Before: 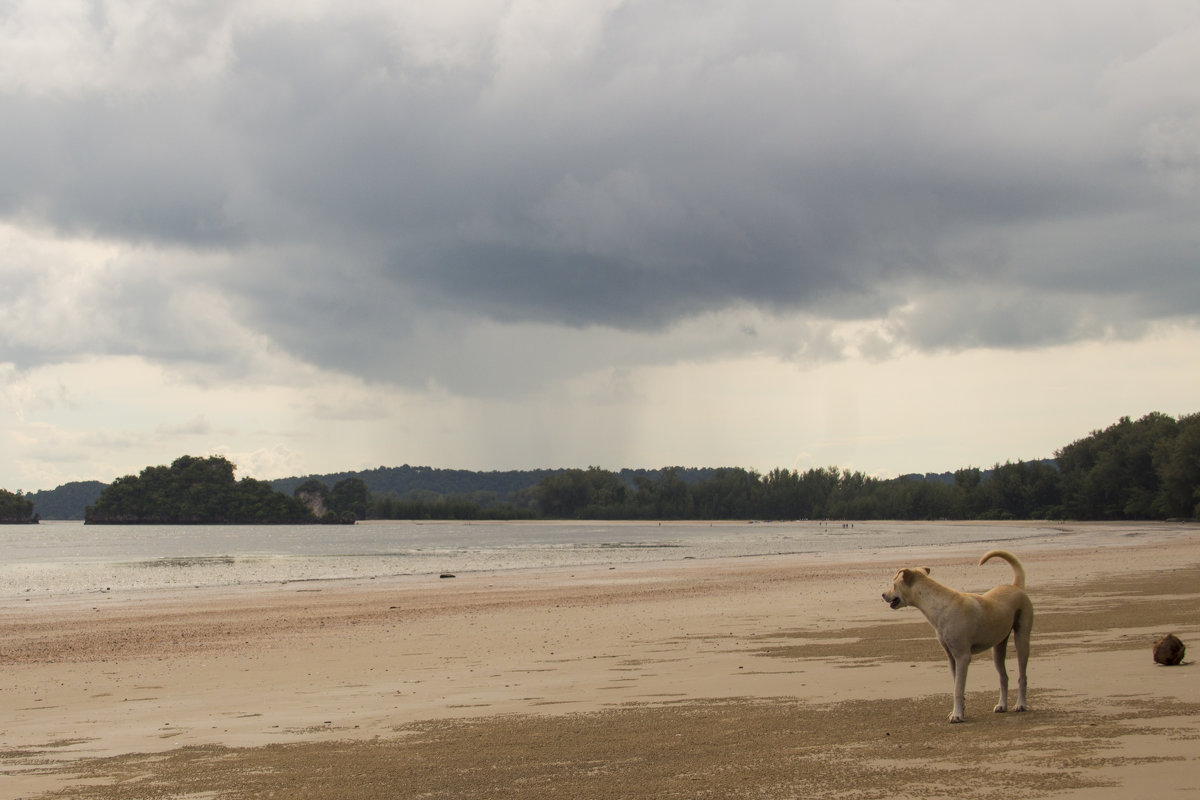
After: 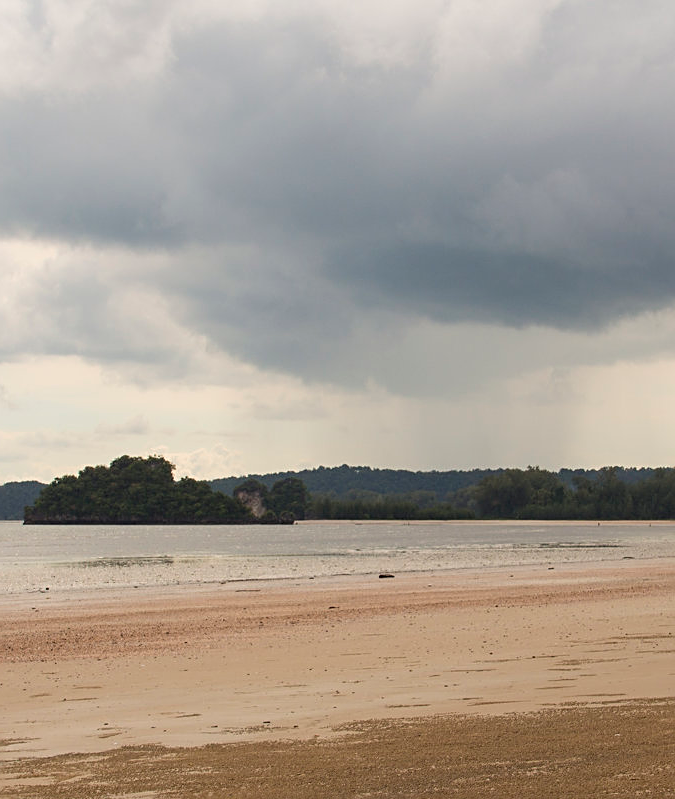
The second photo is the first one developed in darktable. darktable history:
crop: left 5.114%, right 38.589%
sharpen: on, module defaults
